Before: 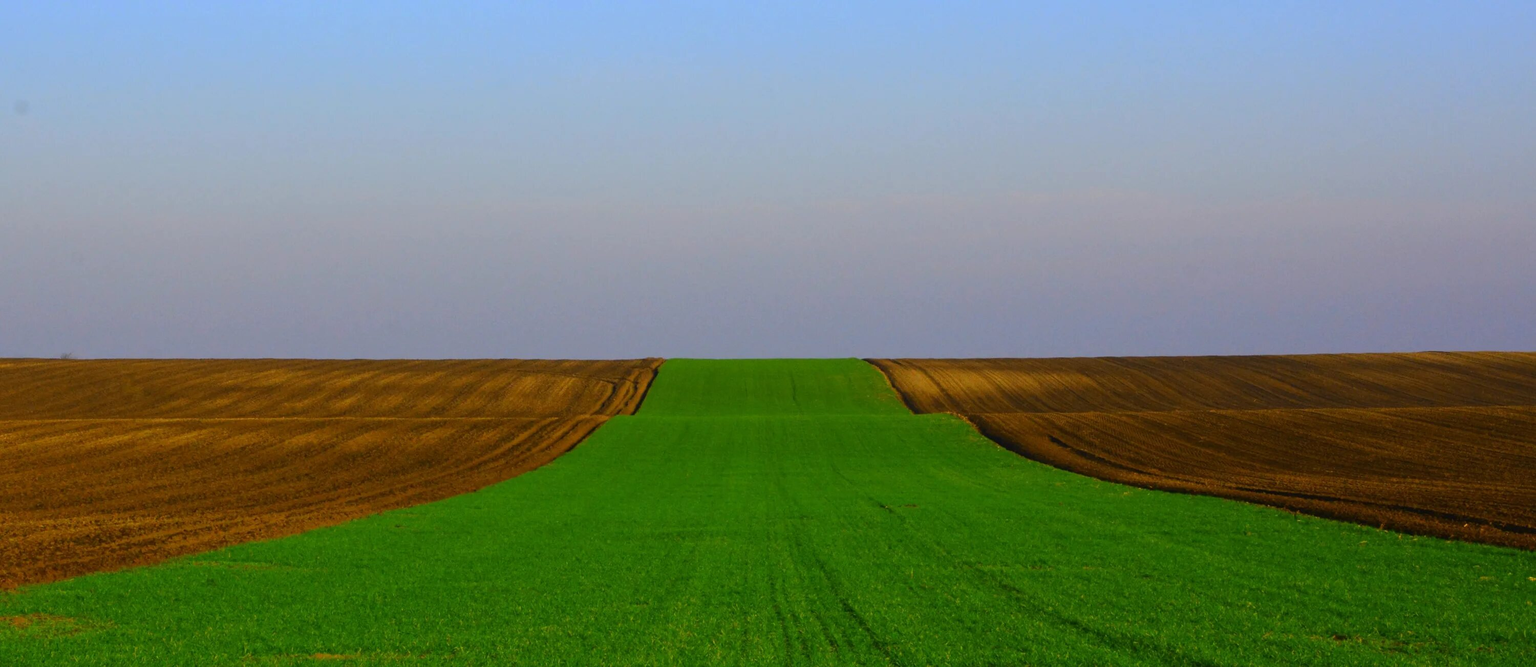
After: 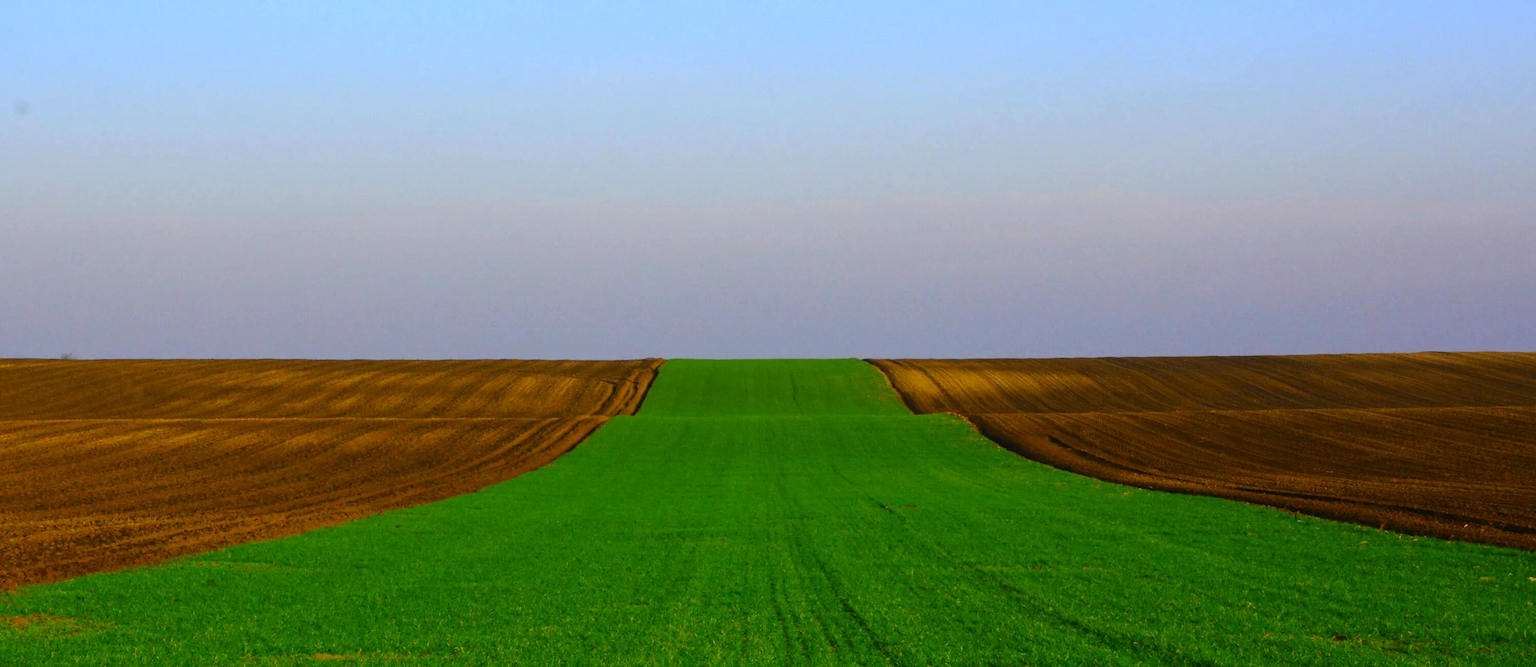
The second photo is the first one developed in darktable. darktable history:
exposure: black level correction 0, exposure 0.5 EV, compensate exposure bias true, compensate highlight preservation false
contrast brightness saturation: brightness -0.09
